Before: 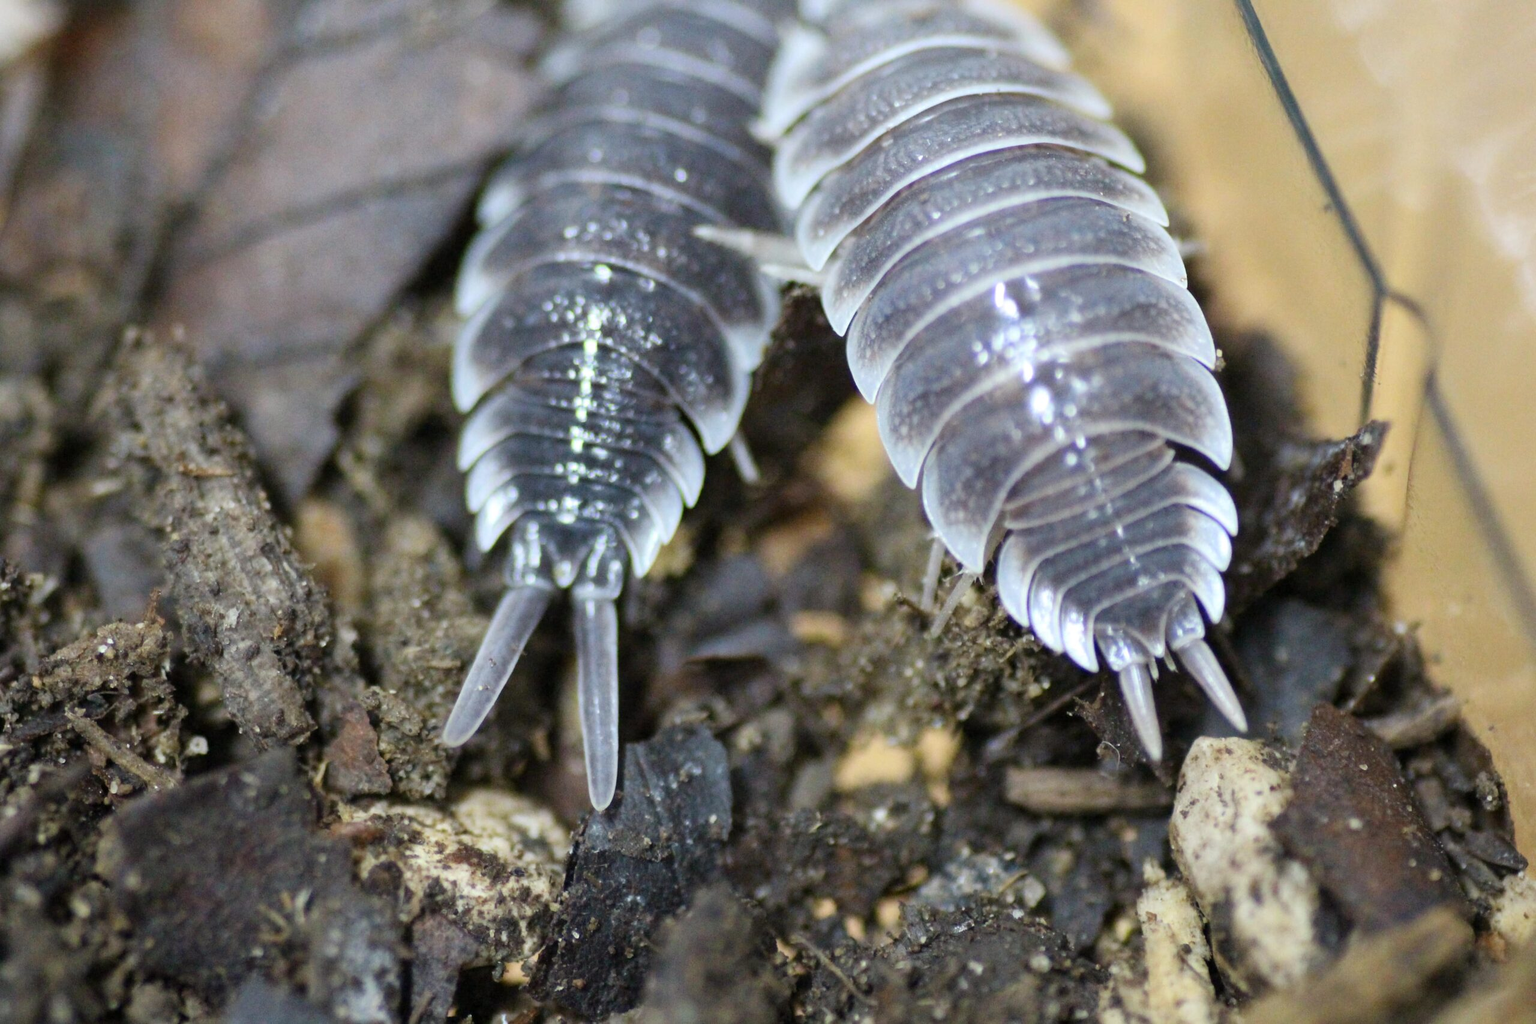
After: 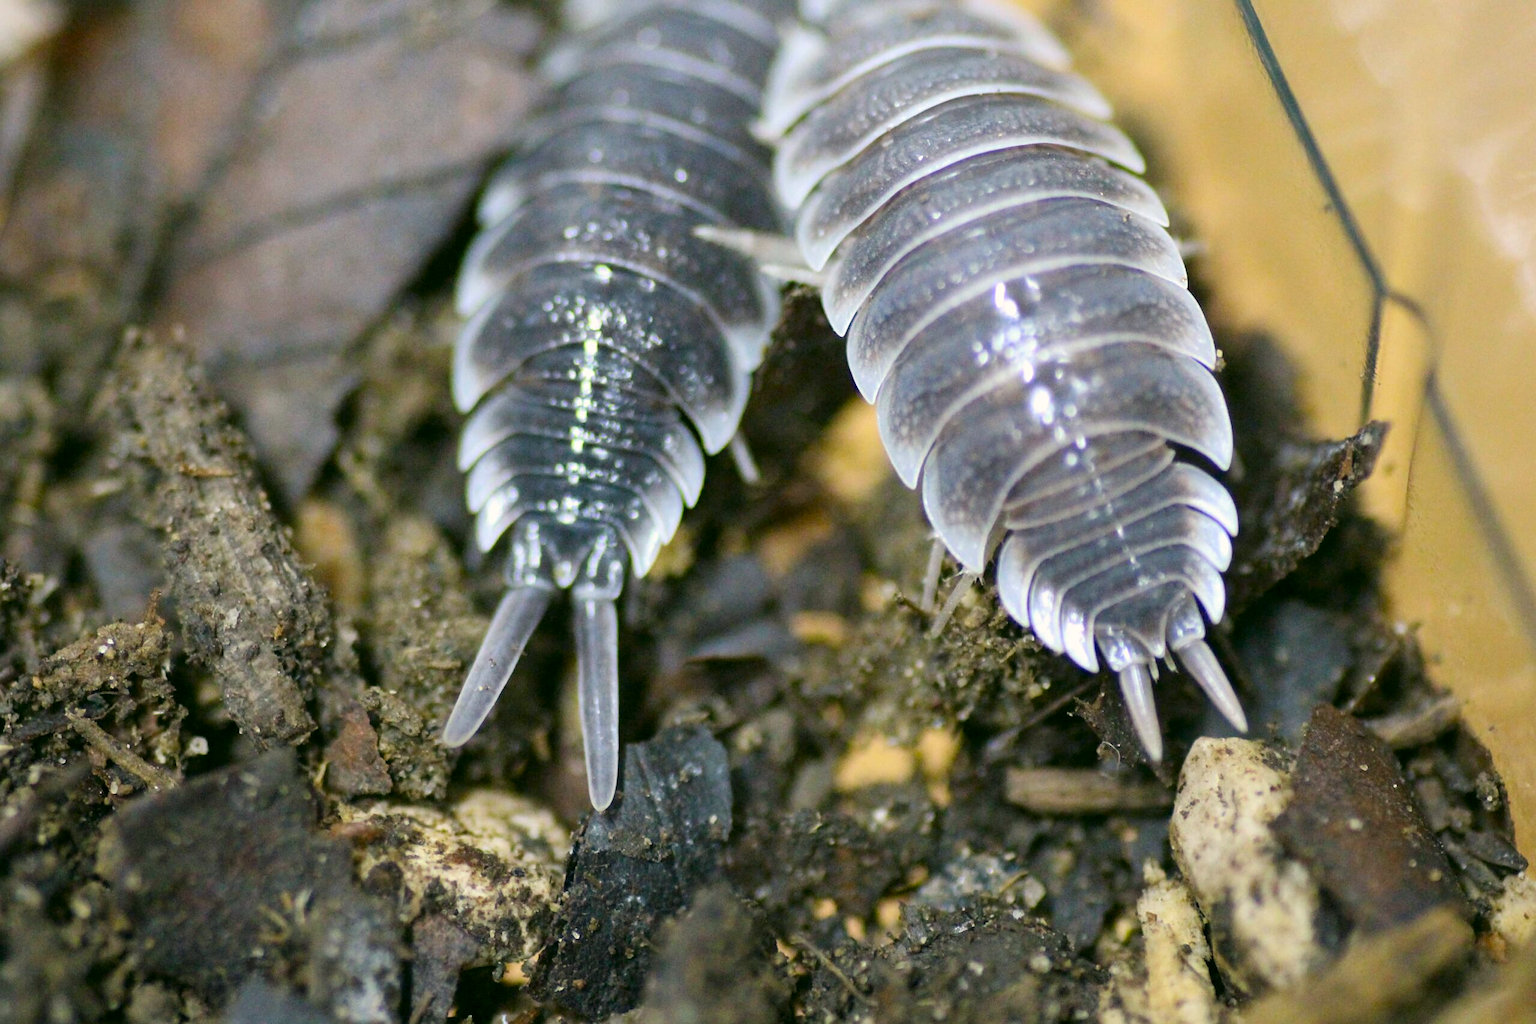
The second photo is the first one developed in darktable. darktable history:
color correction: highlights a* 4.59, highlights b* 4.92, shadows a* -7.21, shadows b* 4.83
sharpen: amount 0.209
color balance rgb: perceptual saturation grading › global saturation 17.87%, global vibrance 20%
